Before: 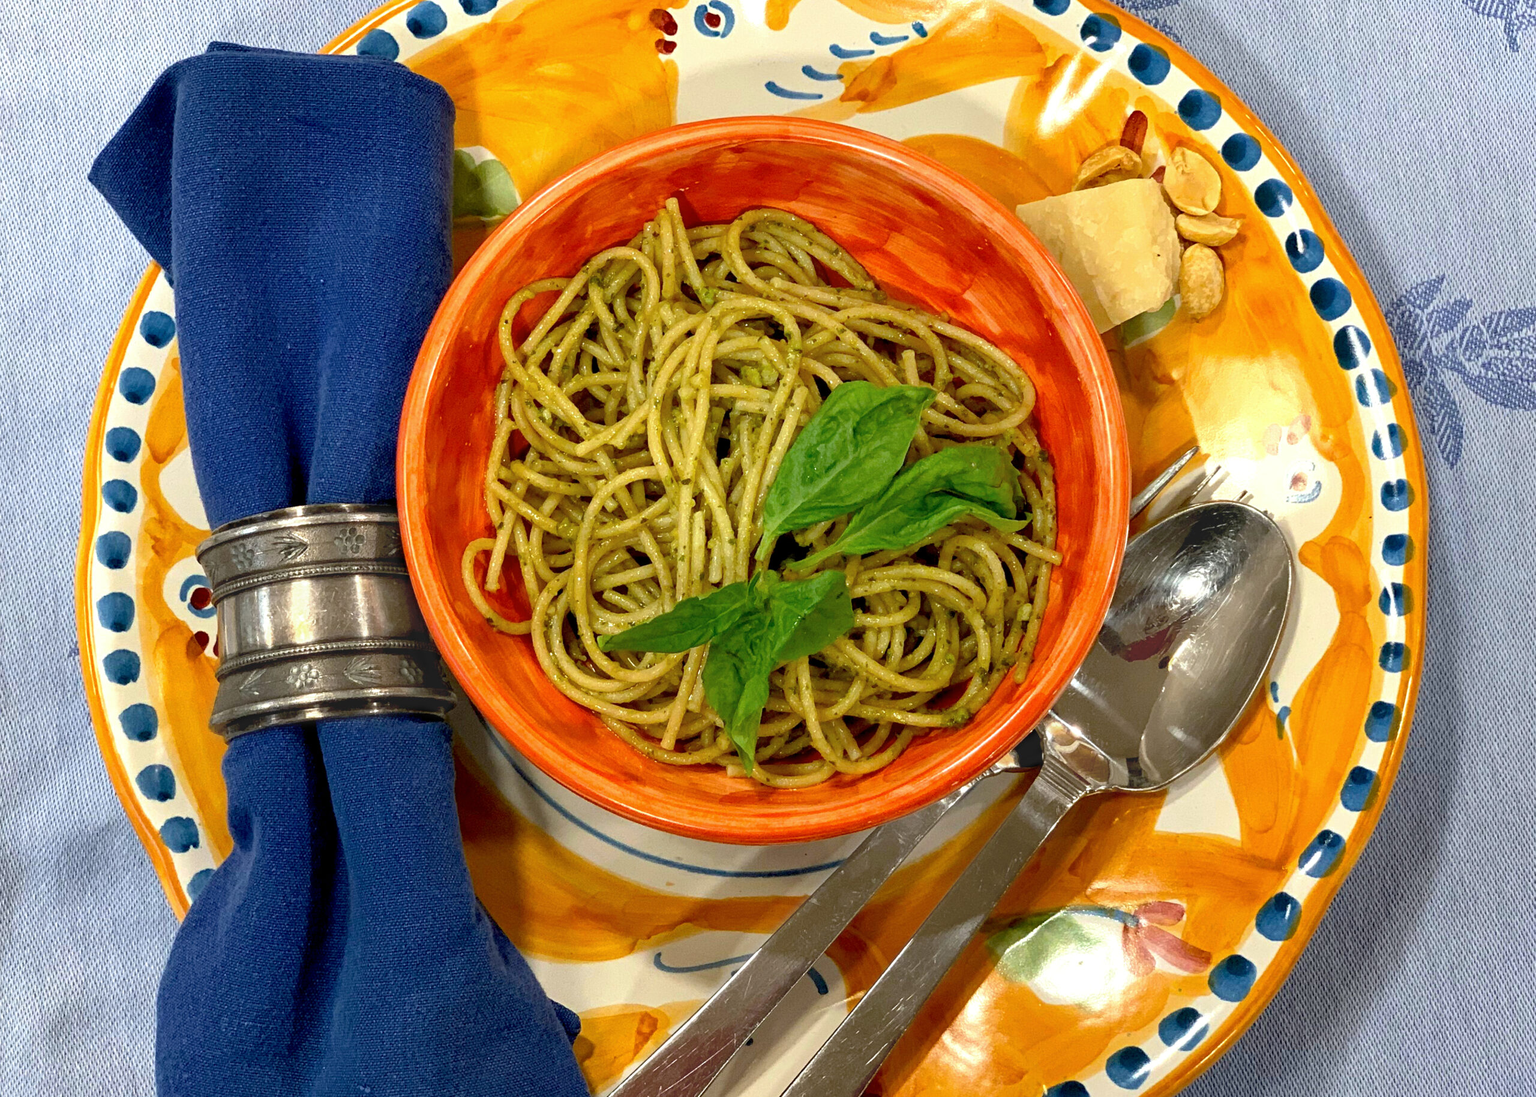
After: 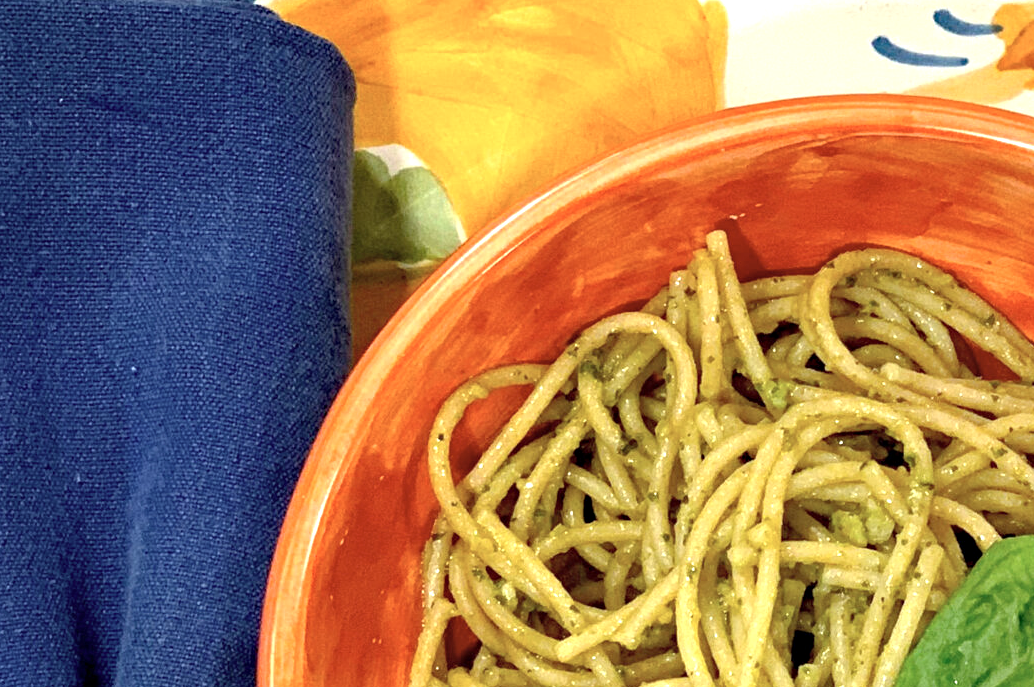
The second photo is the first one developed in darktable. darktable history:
haze removal: compatibility mode true, adaptive false
crop: left 15.758%, top 5.429%, right 43.823%, bottom 56.951%
exposure: exposure 0.609 EV, compensate highlight preservation false
color correction: highlights b* 0.015, saturation 0.776
